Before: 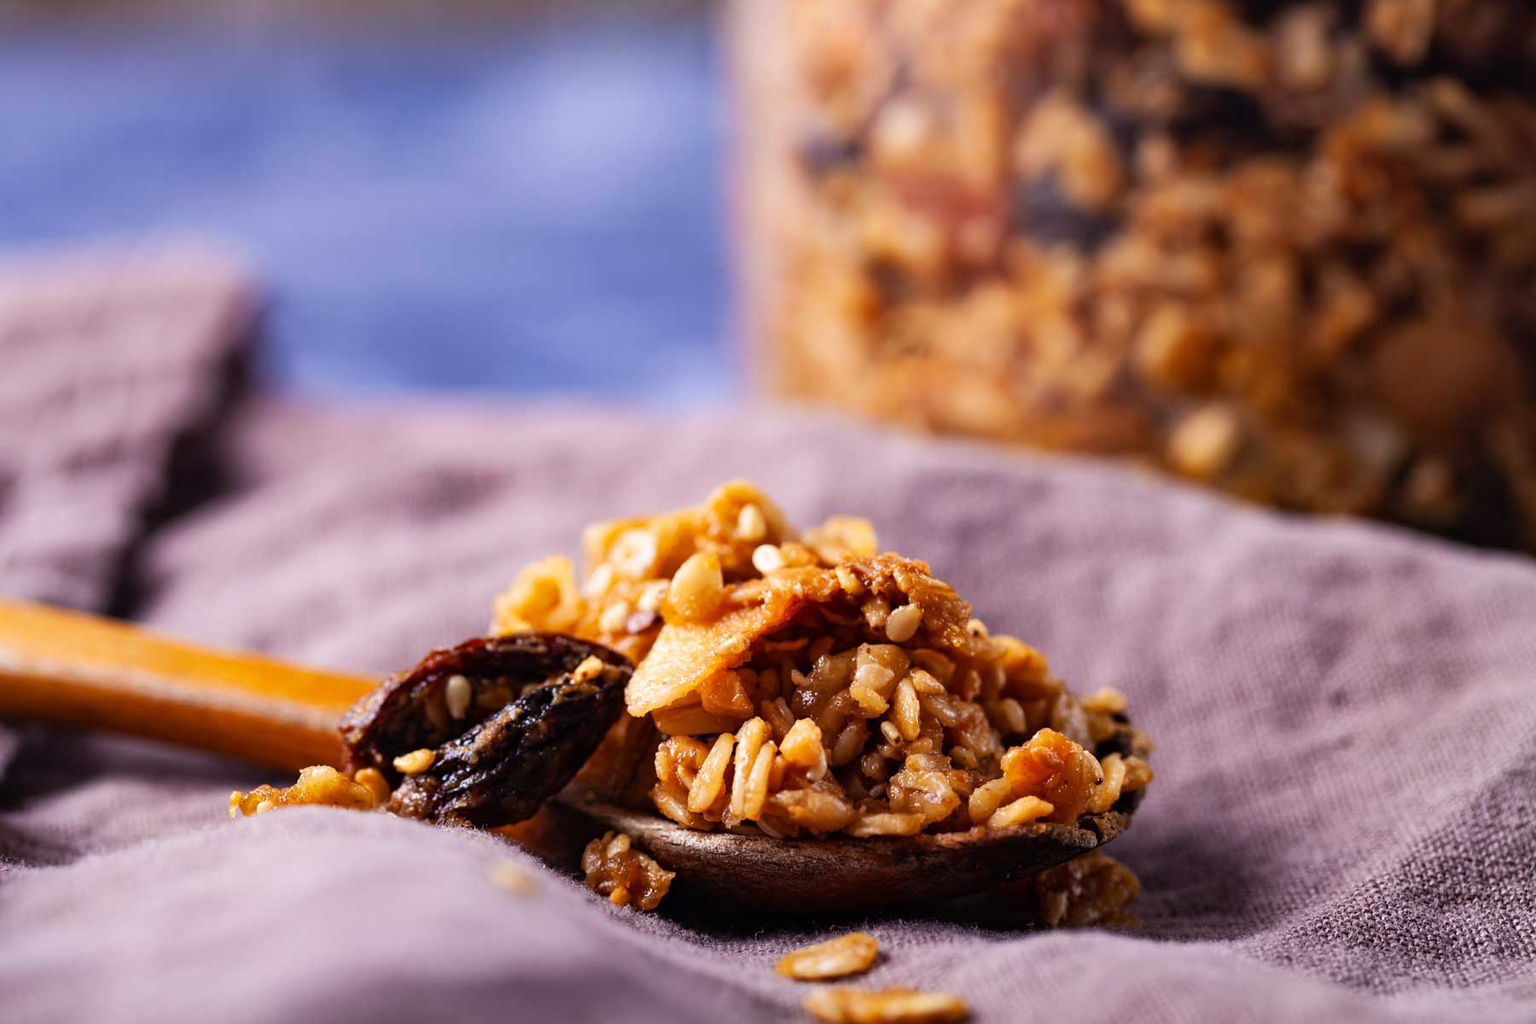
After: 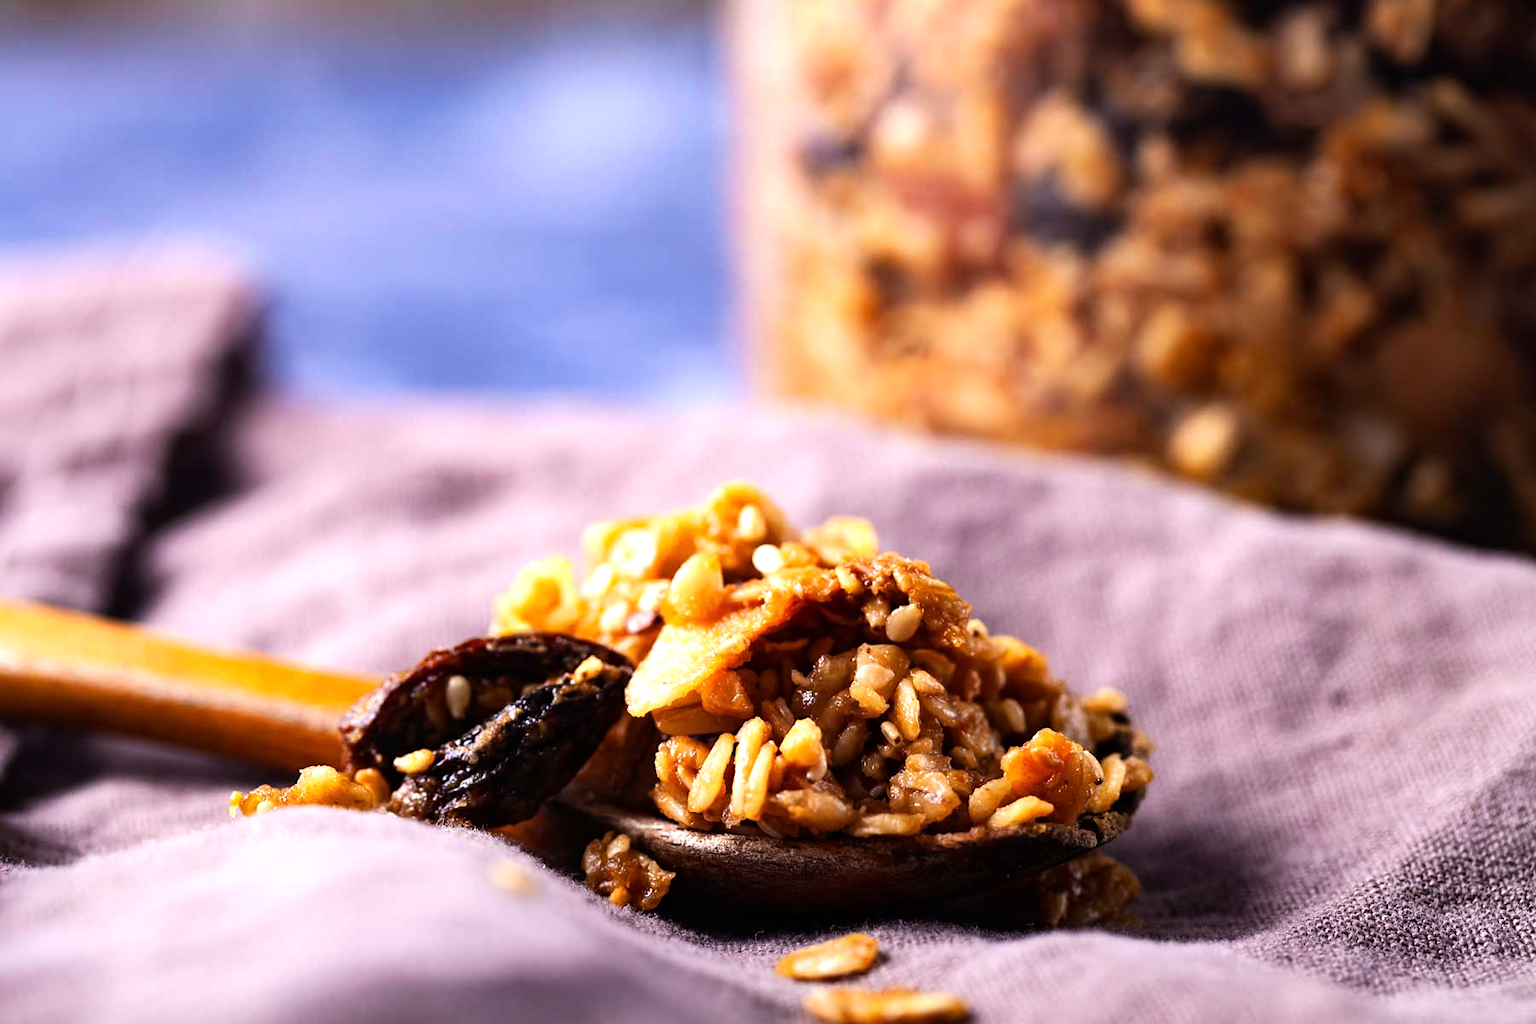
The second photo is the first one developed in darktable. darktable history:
tone equalizer: -8 EV -0.719 EV, -7 EV -0.736 EV, -6 EV -0.57 EV, -5 EV -0.399 EV, -3 EV 0.377 EV, -2 EV 0.6 EV, -1 EV 0.695 EV, +0 EV 0.744 EV, smoothing diameter 2.01%, edges refinement/feathering 18.4, mask exposure compensation -1.57 EV, filter diffusion 5
